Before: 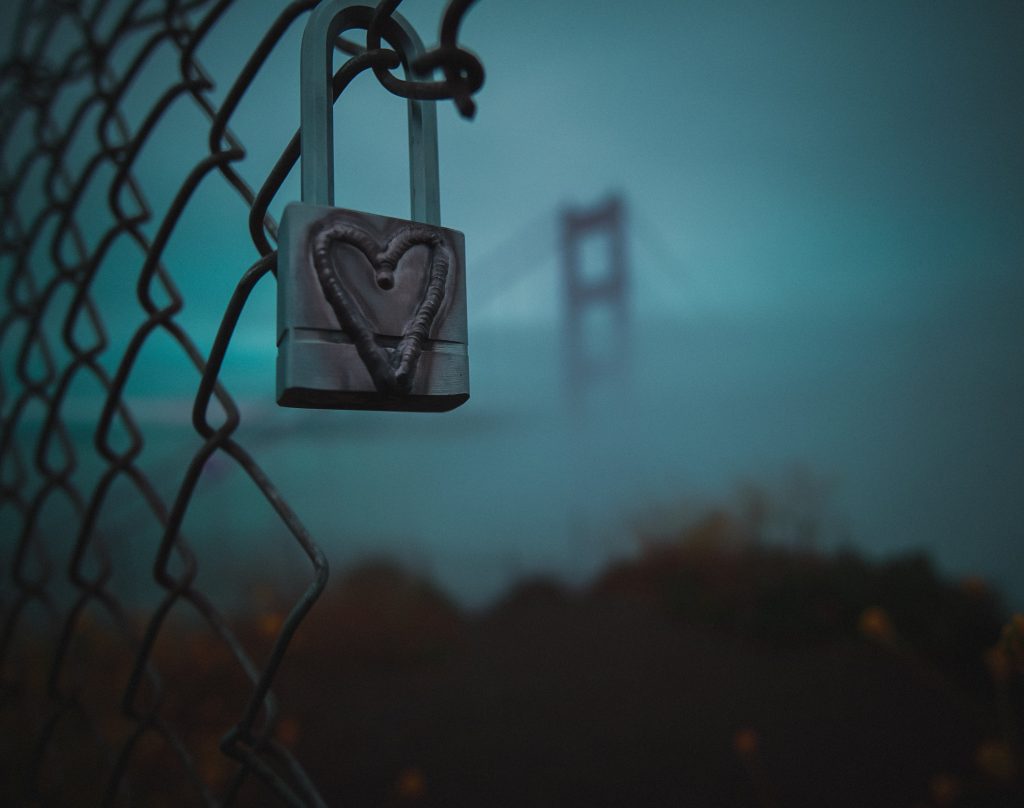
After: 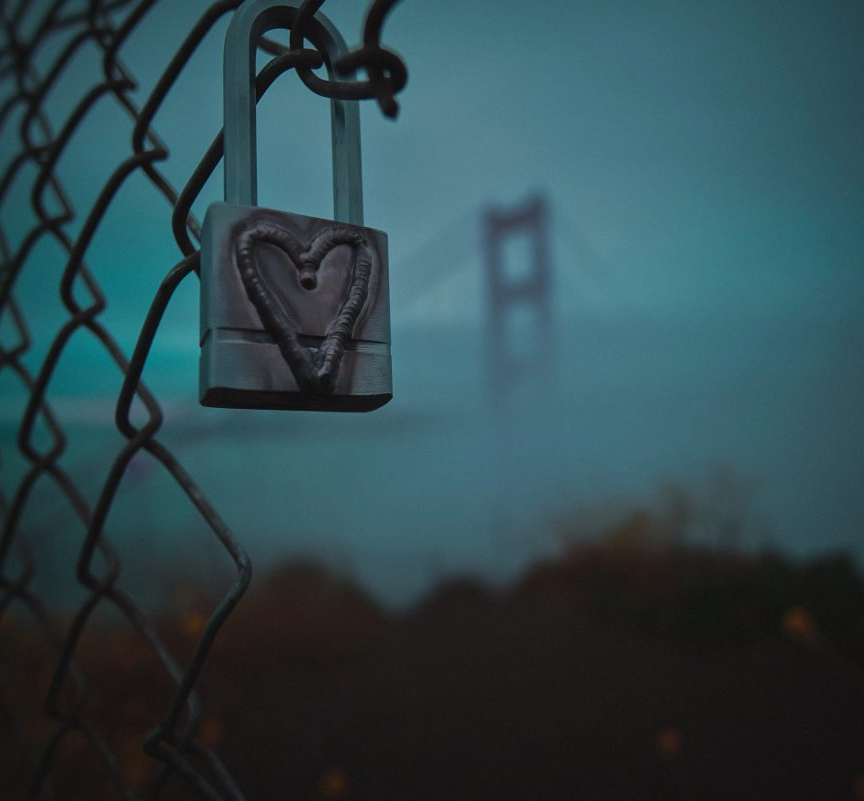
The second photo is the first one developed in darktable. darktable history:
crop: left 7.598%, right 7.873%
tone equalizer: -8 EV -0.002 EV, -7 EV 0.005 EV, -6 EV -0.008 EV, -5 EV 0.007 EV, -4 EV -0.042 EV, -3 EV -0.233 EV, -2 EV -0.662 EV, -1 EV -0.983 EV, +0 EV -0.969 EV, smoothing diameter 2%, edges refinement/feathering 20, mask exposure compensation -1.57 EV, filter diffusion 5
